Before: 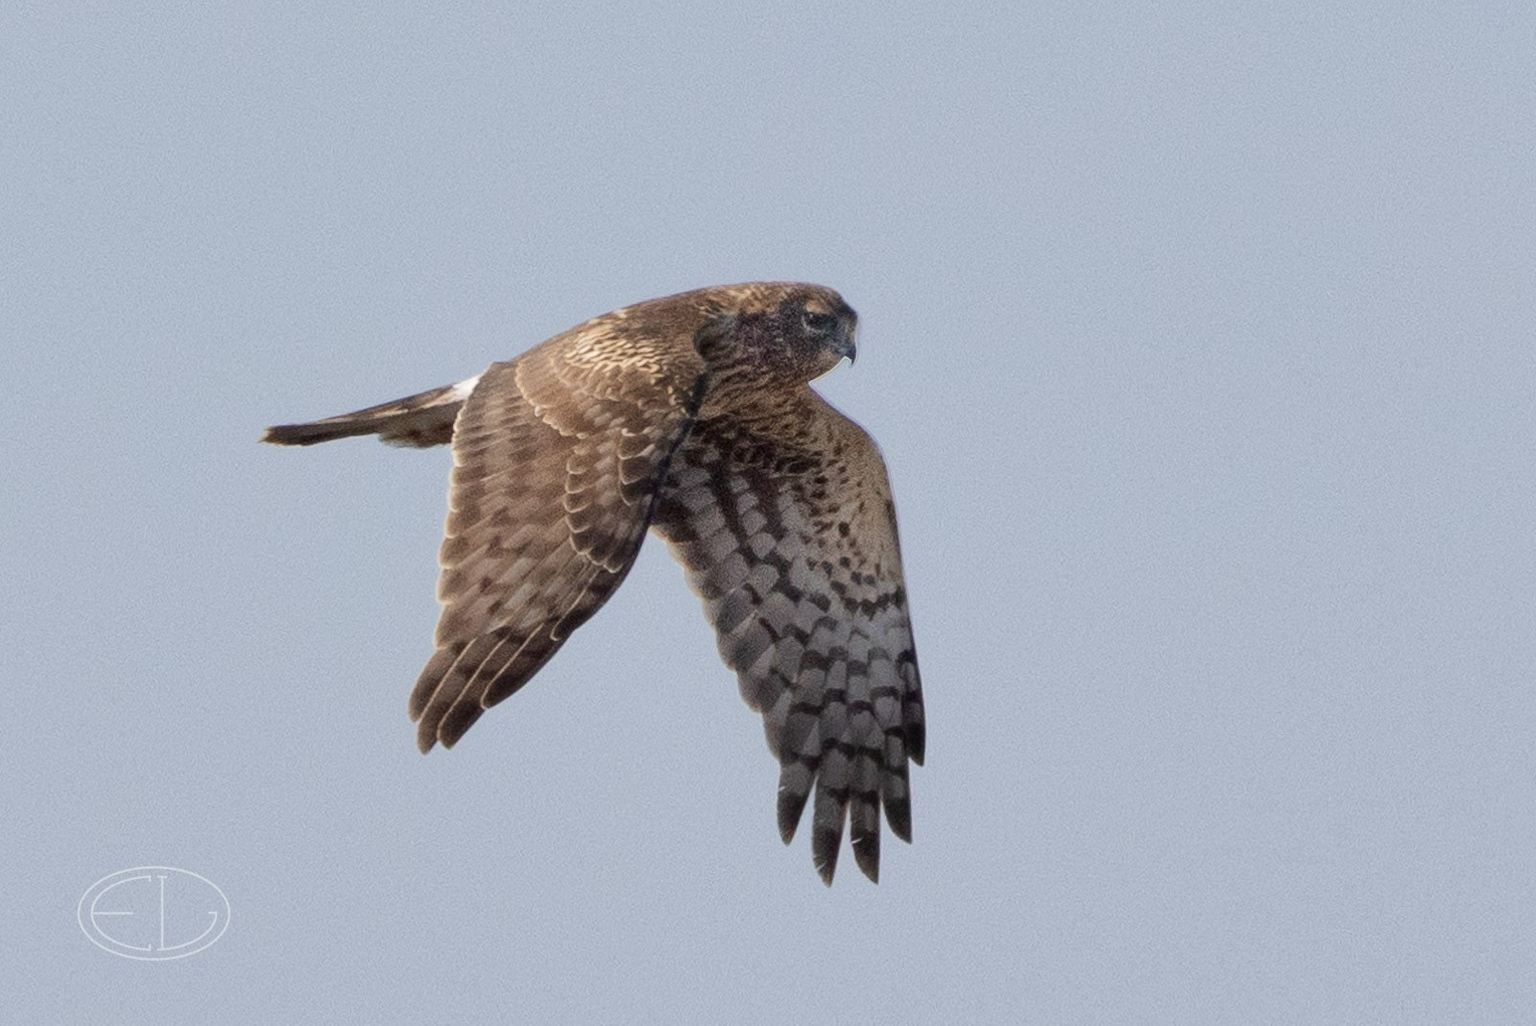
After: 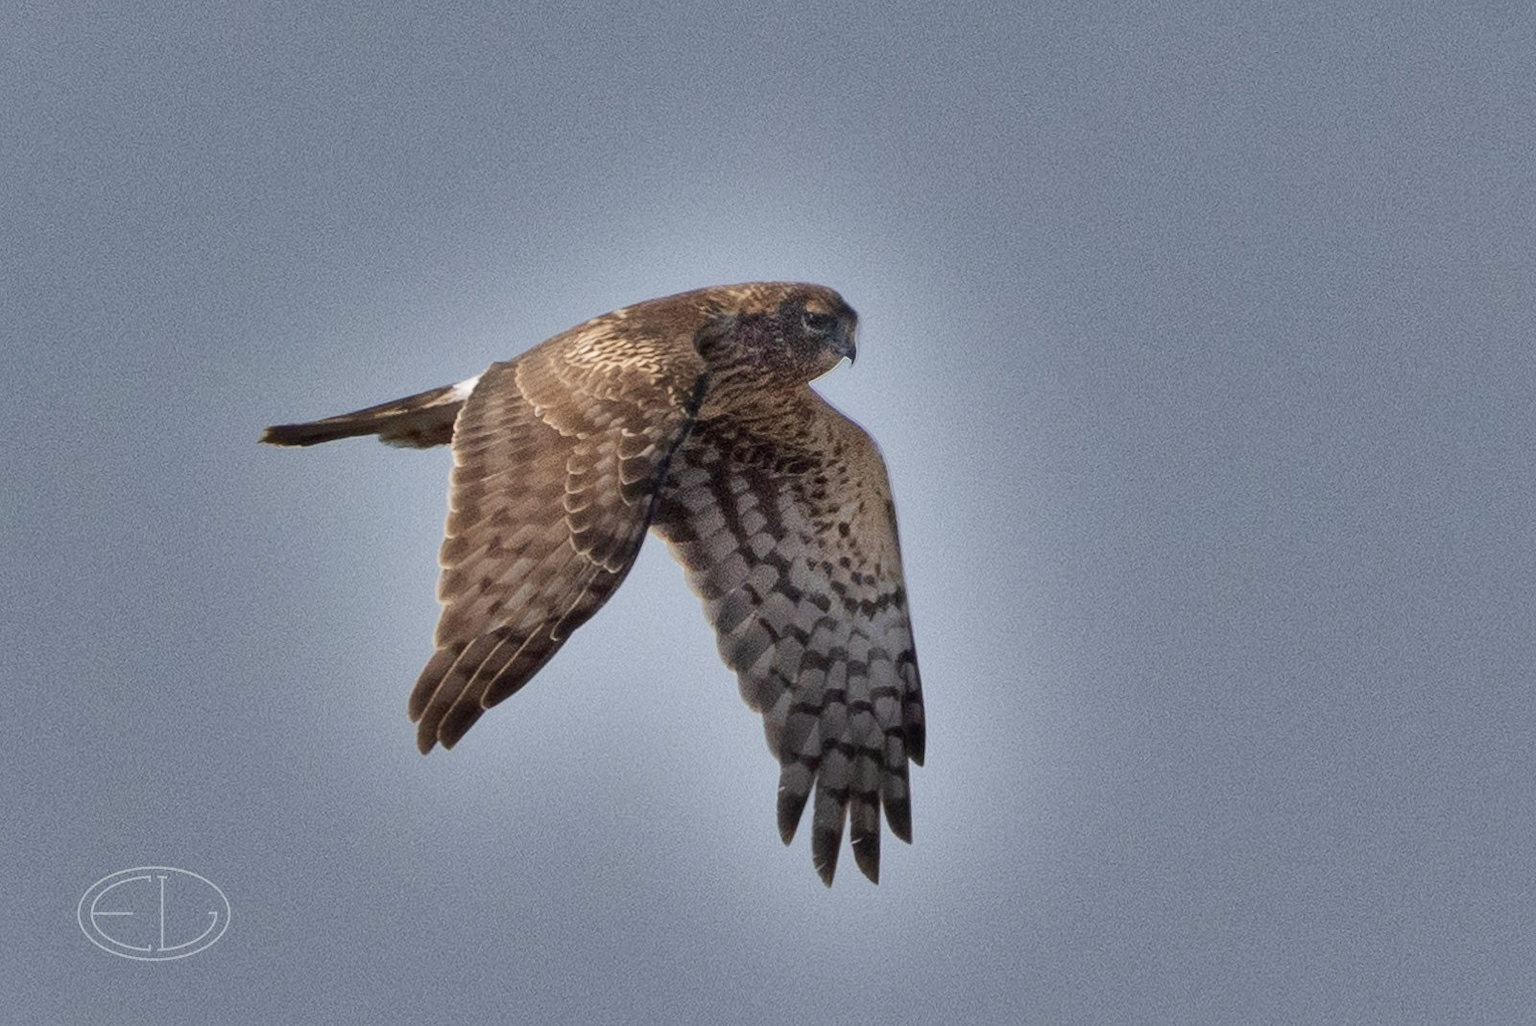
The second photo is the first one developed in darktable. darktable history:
shadows and highlights: shadows 20.95, highlights -82.23, soften with gaussian
